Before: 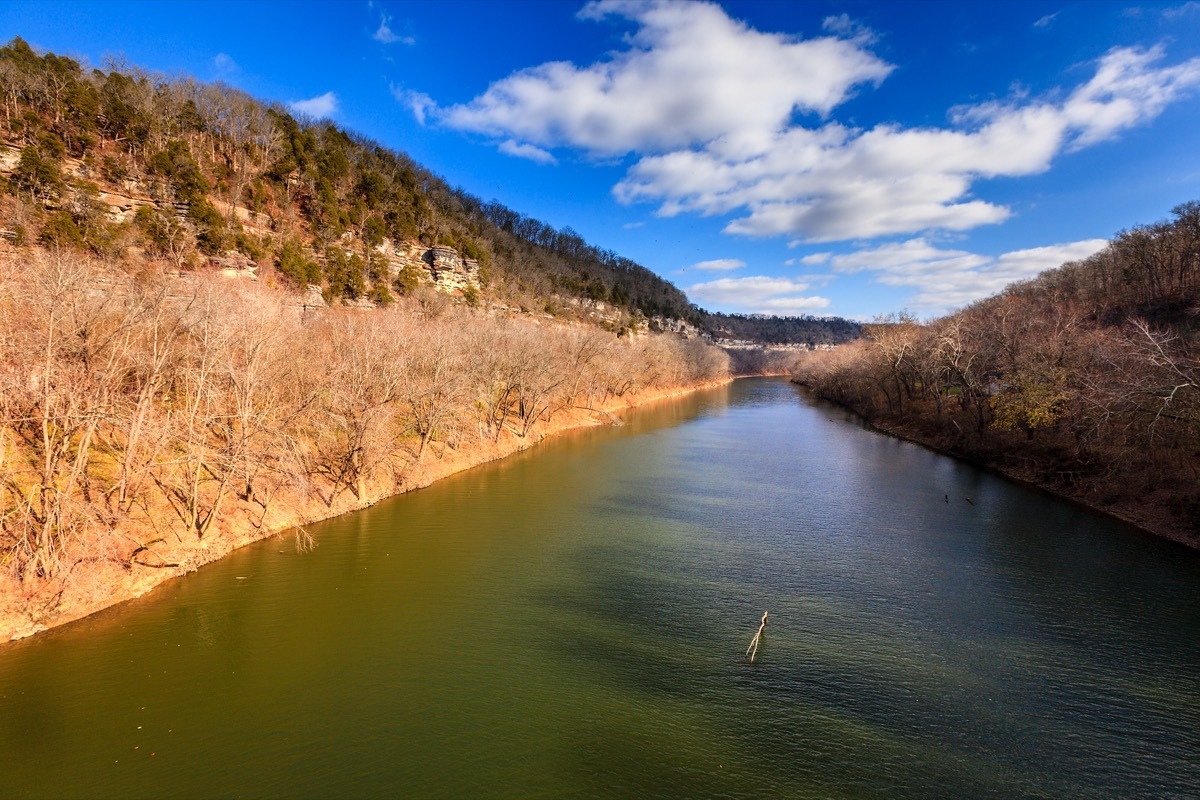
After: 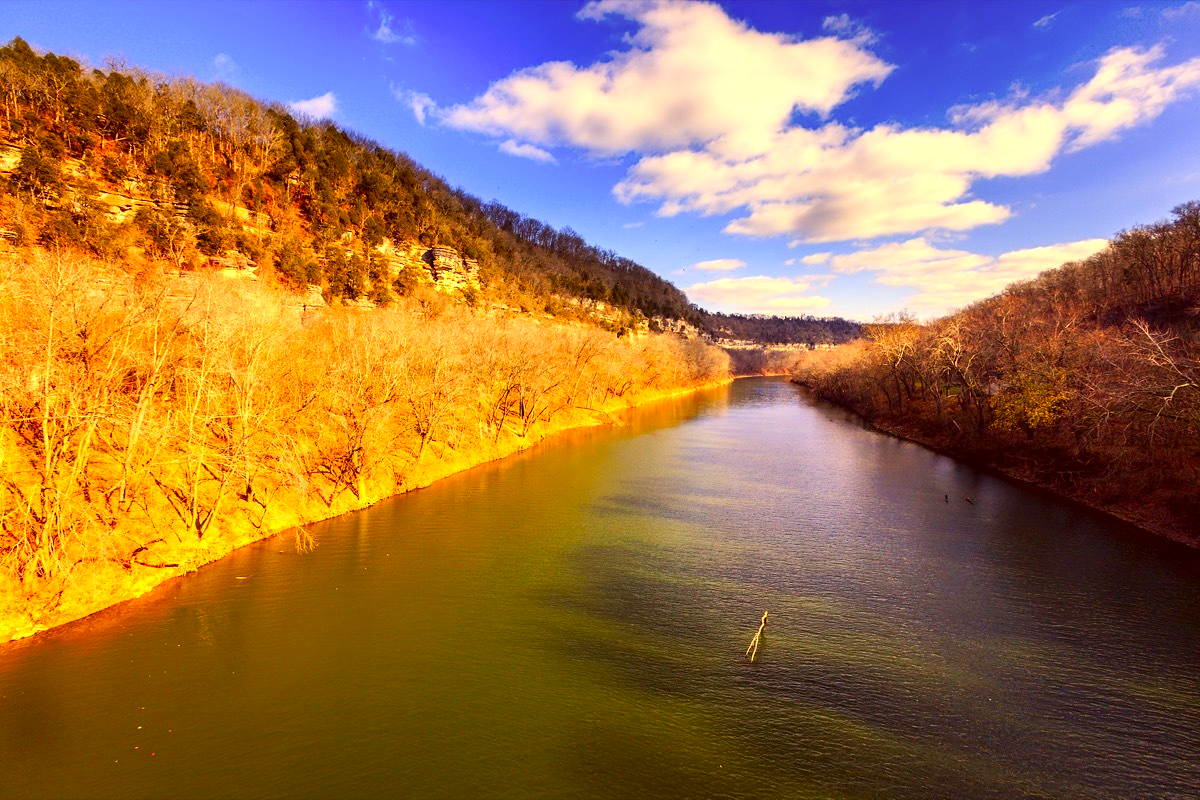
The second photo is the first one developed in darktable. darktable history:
tone curve: curves: ch0 [(0, 0) (0.003, 0.003) (0.011, 0.01) (0.025, 0.023) (0.044, 0.042) (0.069, 0.065) (0.1, 0.094) (0.136, 0.128) (0.177, 0.167) (0.224, 0.211) (0.277, 0.261) (0.335, 0.315) (0.399, 0.375) (0.468, 0.441) (0.543, 0.543) (0.623, 0.623) (0.709, 0.709) (0.801, 0.801) (0.898, 0.898) (1, 1)], preserve colors none
exposure: exposure 0.6 EV, compensate highlight preservation false
color correction: highlights a* 10.12, highlights b* 39.04, shadows a* 14.62, shadows b* 3.37
contrast brightness saturation: contrast 0.09, saturation 0.28
